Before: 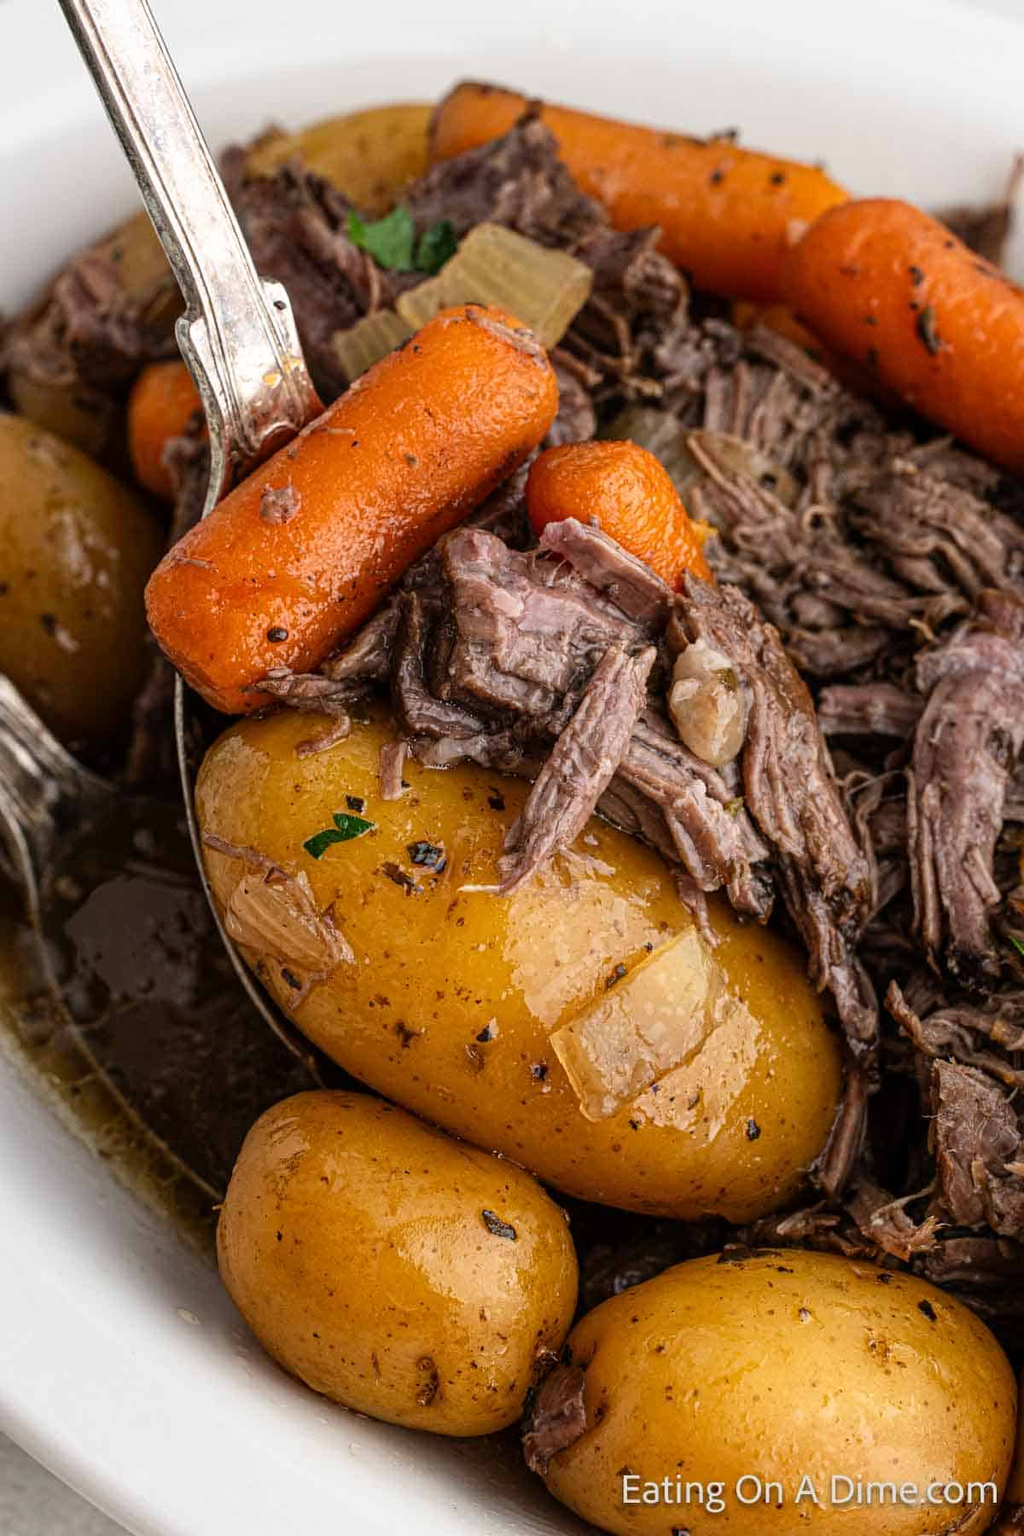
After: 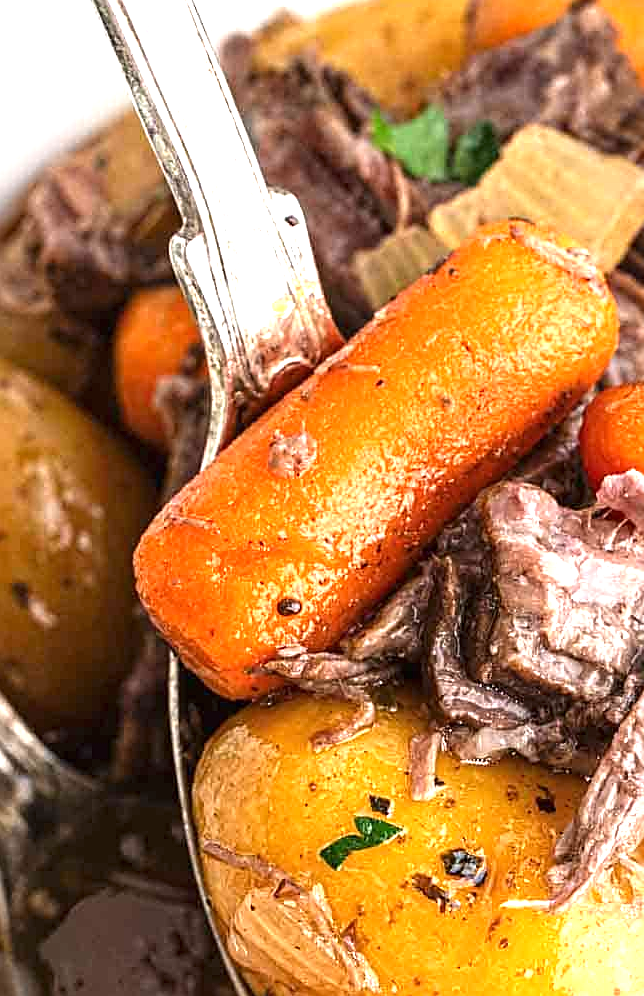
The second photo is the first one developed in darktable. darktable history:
sharpen: on, module defaults
exposure: black level correction 0, exposure 1.342 EV, compensate highlight preservation false
crop and rotate: left 3.058%, top 7.643%, right 43.196%, bottom 36.969%
